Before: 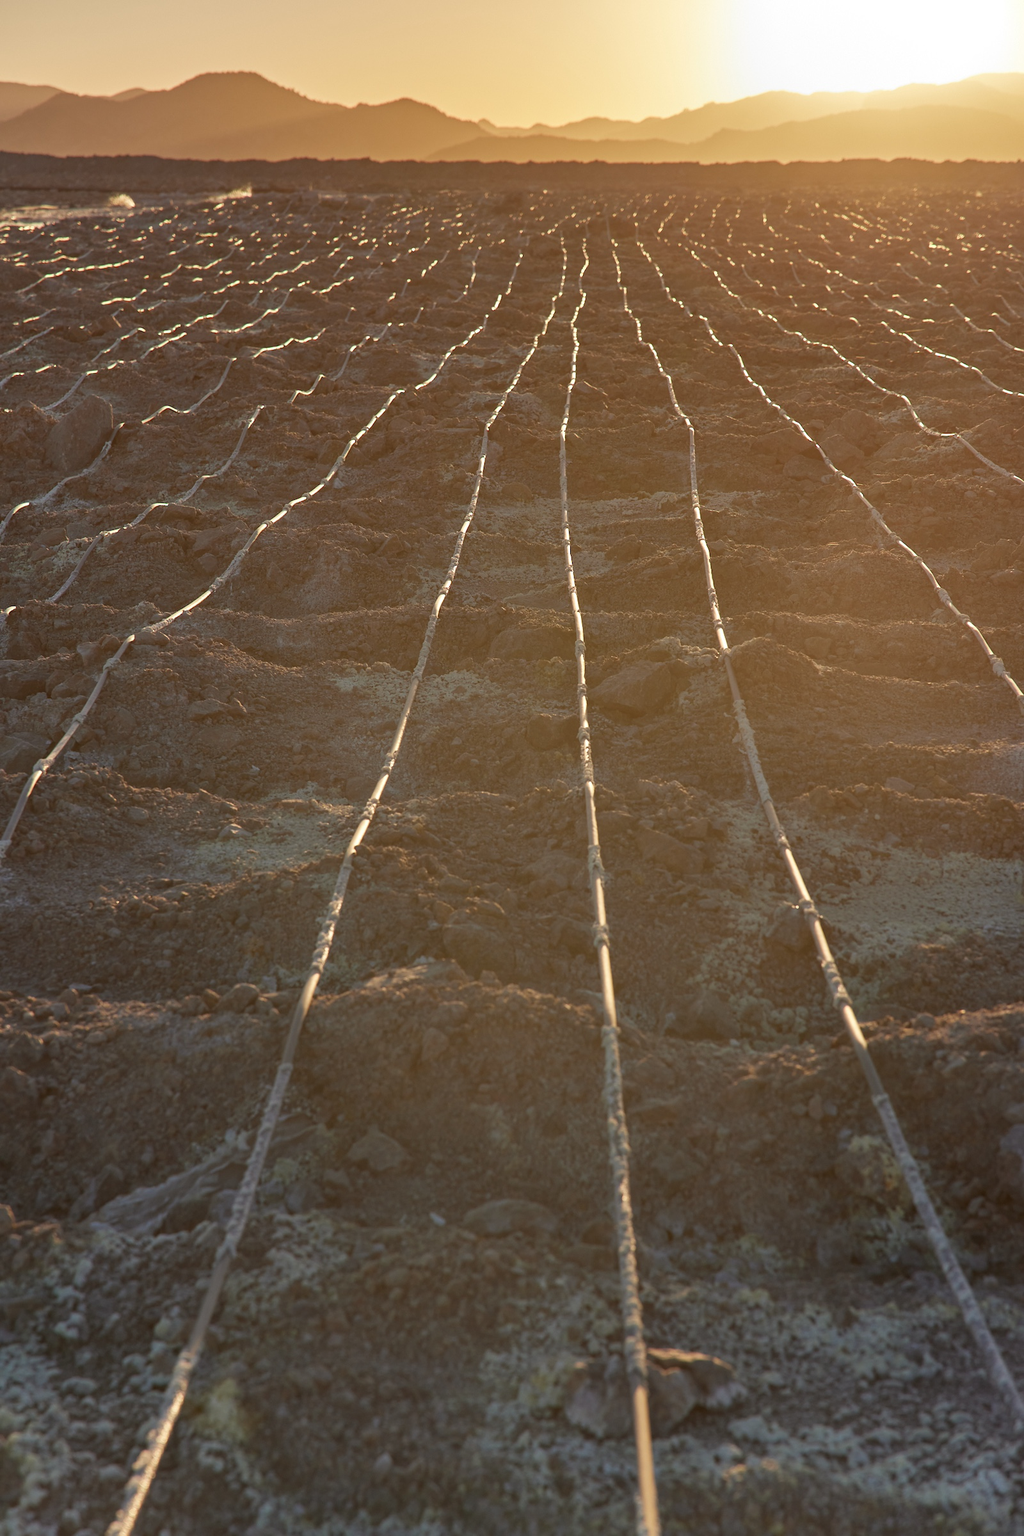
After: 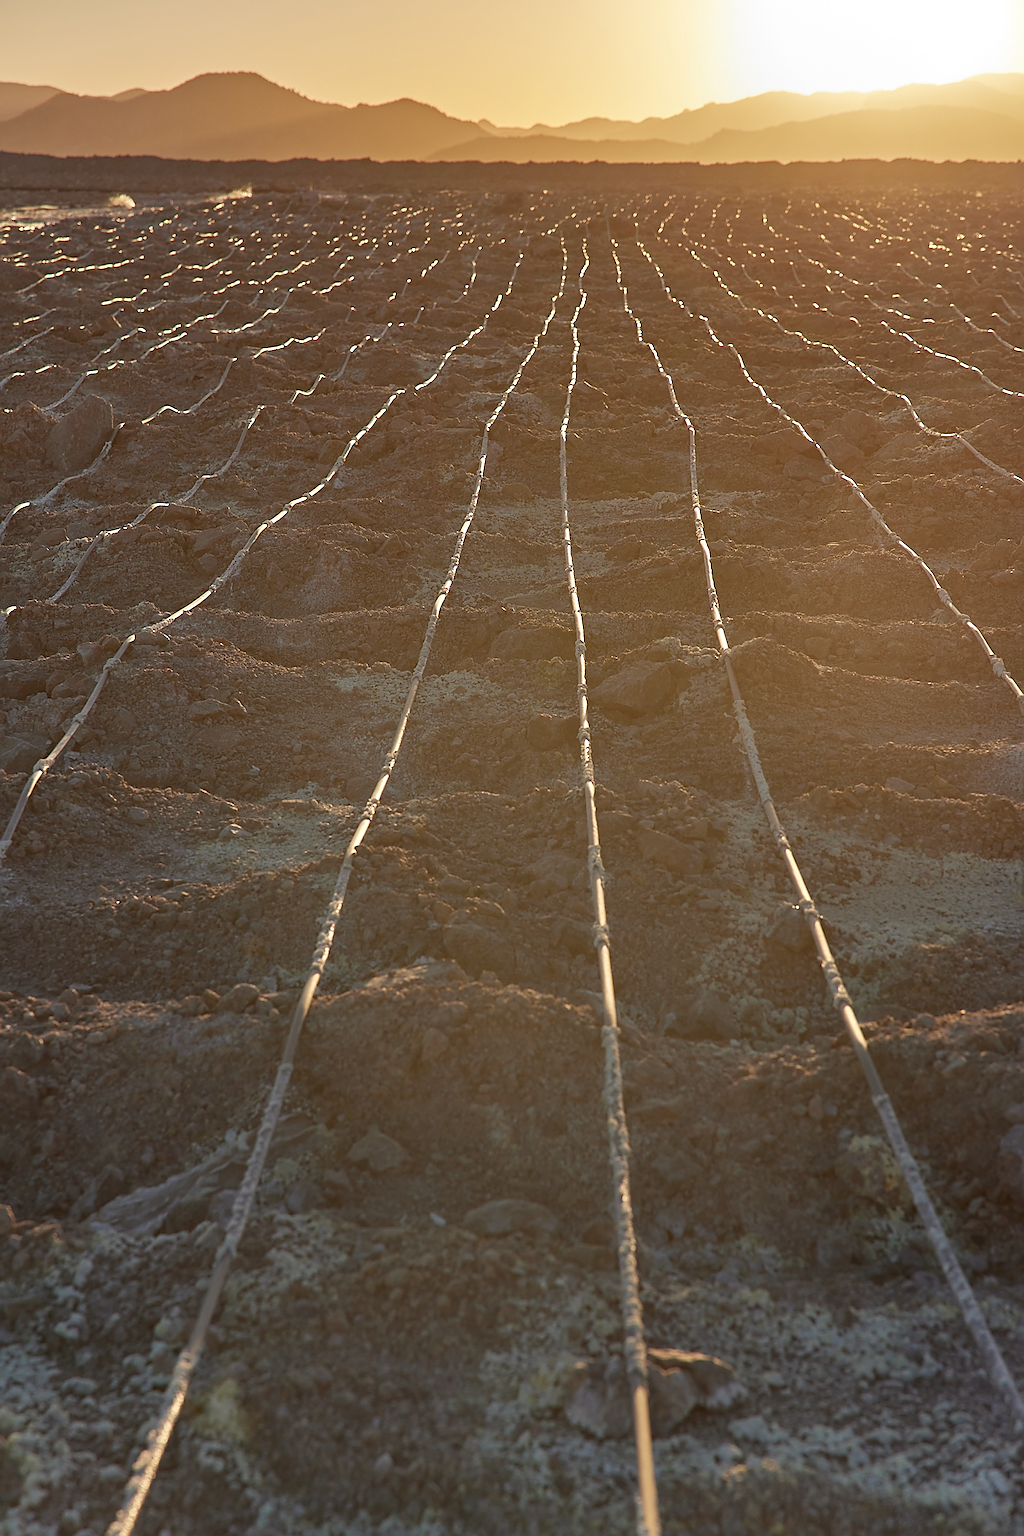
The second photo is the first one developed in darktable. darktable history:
sharpen: radius 1.386, amount 1.267, threshold 0.613
